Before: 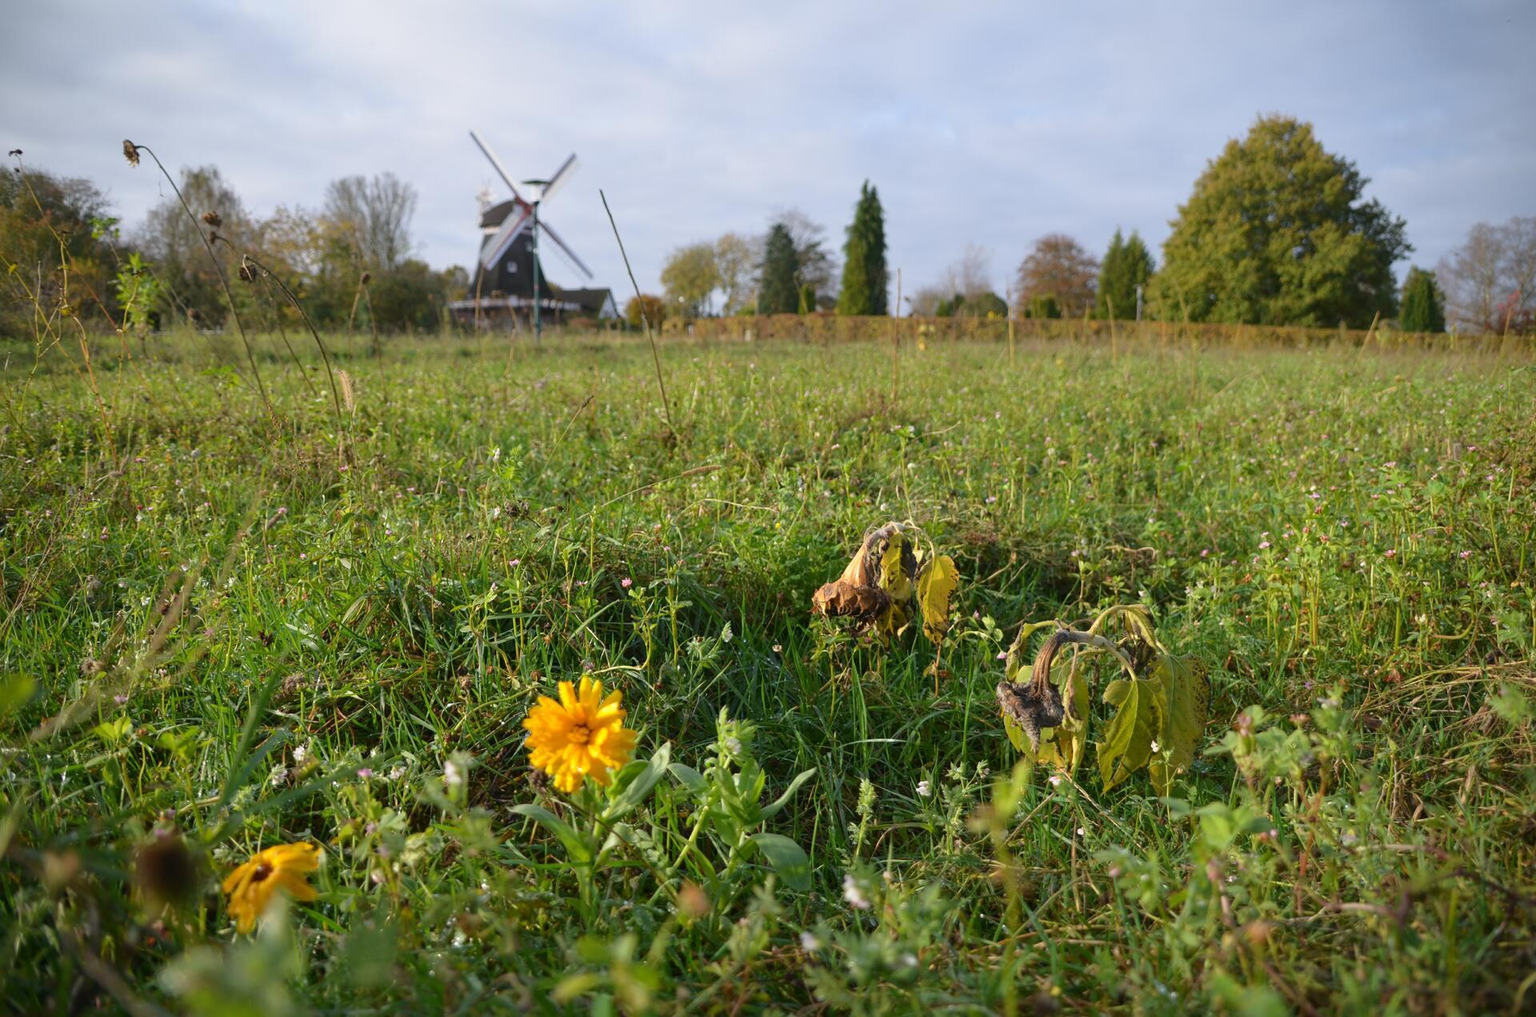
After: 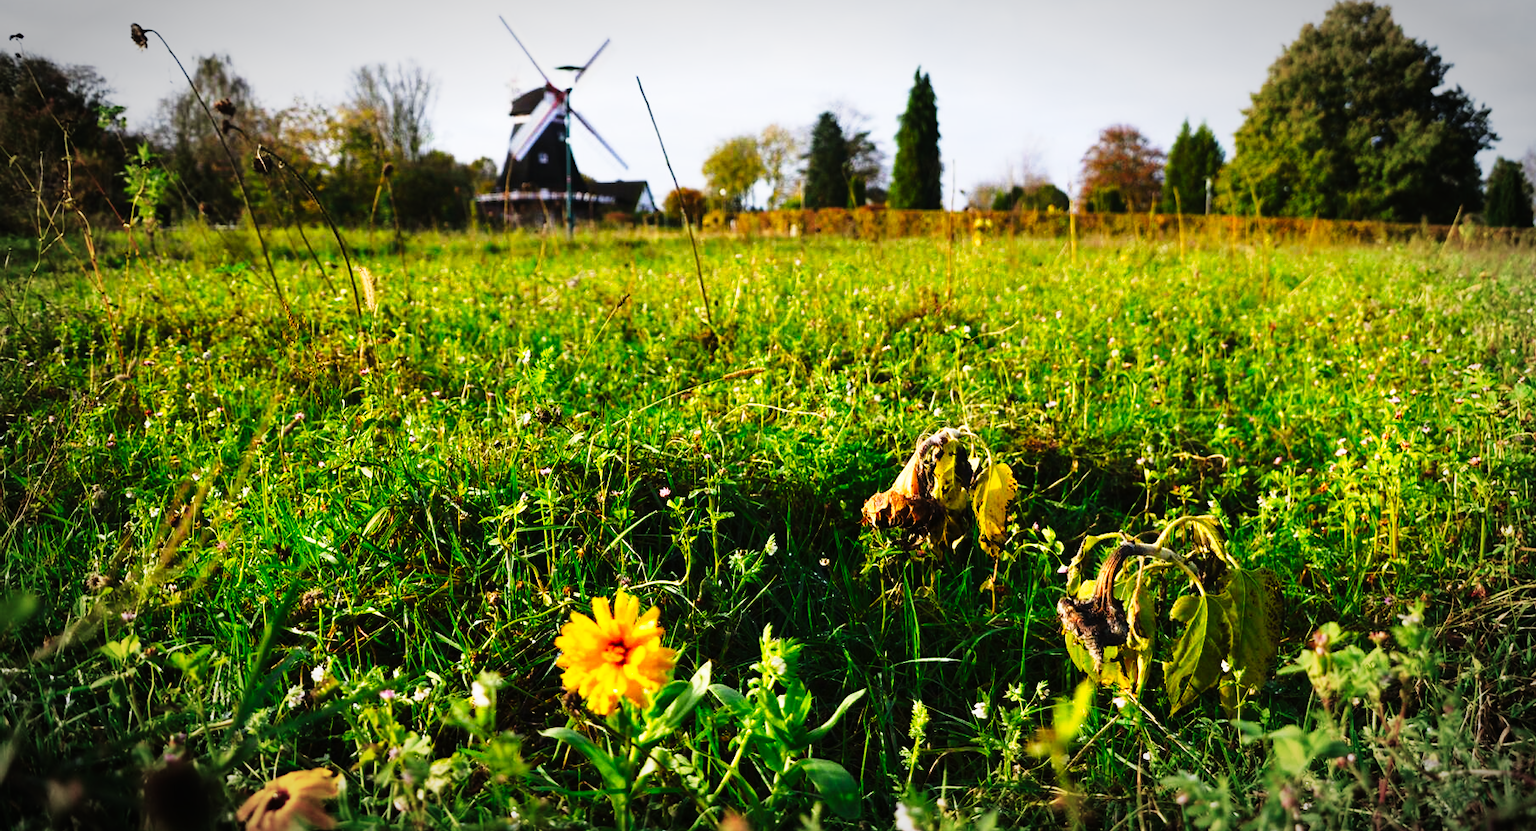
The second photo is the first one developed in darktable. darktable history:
tone curve: curves: ch0 [(0, 0) (0.003, 0.001) (0.011, 0.005) (0.025, 0.009) (0.044, 0.014) (0.069, 0.018) (0.1, 0.025) (0.136, 0.029) (0.177, 0.042) (0.224, 0.064) (0.277, 0.107) (0.335, 0.182) (0.399, 0.3) (0.468, 0.462) (0.543, 0.639) (0.623, 0.802) (0.709, 0.916) (0.801, 0.963) (0.898, 0.988) (1, 1)], preserve colors none
vignetting: automatic ratio true
crop and rotate: angle 0.03°, top 11.643%, right 5.651%, bottom 11.189%
